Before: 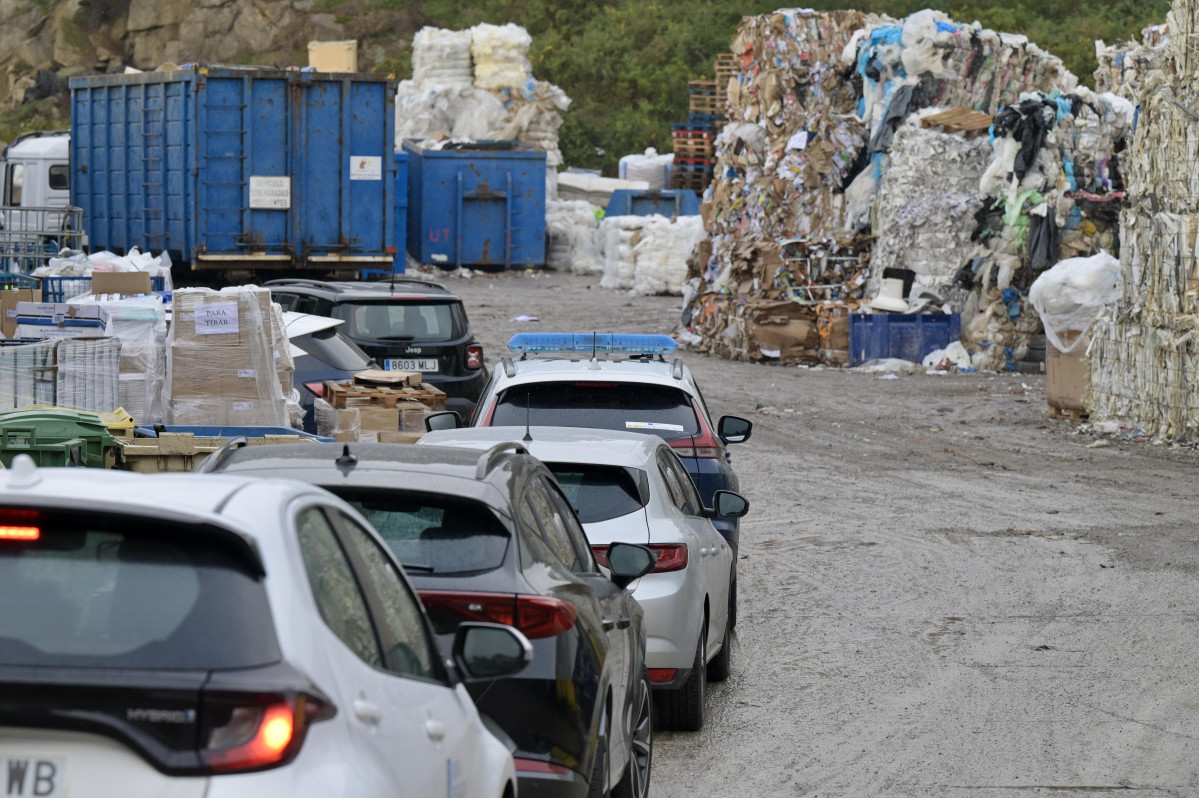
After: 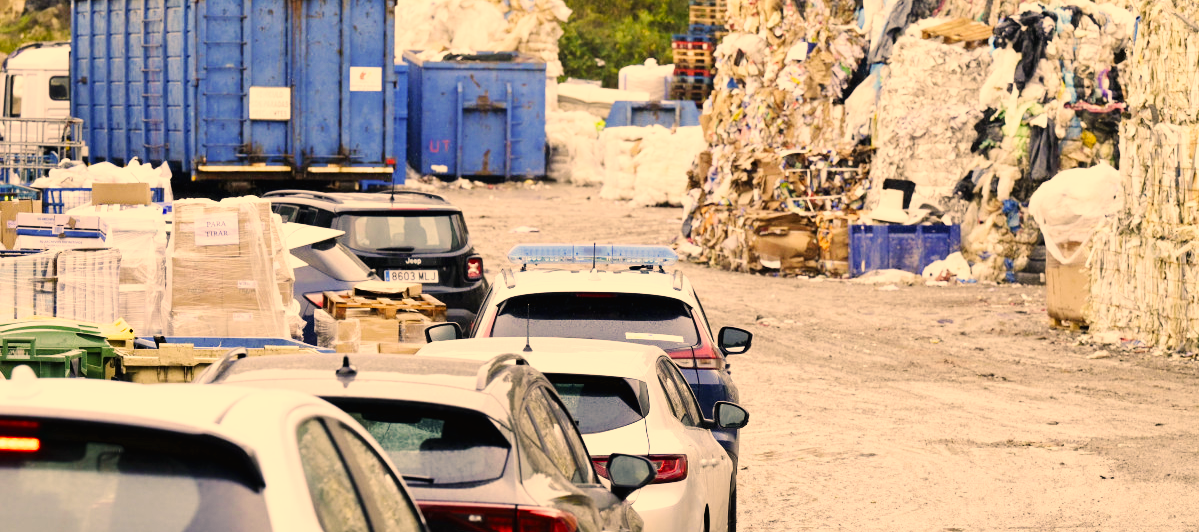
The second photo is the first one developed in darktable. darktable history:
crop: top 11.166%, bottom 22.168%
color correction: highlights a* 15, highlights b* 31.55
base curve: curves: ch0 [(0, 0.003) (0.001, 0.002) (0.006, 0.004) (0.02, 0.022) (0.048, 0.086) (0.094, 0.234) (0.162, 0.431) (0.258, 0.629) (0.385, 0.8) (0.548, 0.918) (0.751, 0.988) (1, 1)], preserve colors none
